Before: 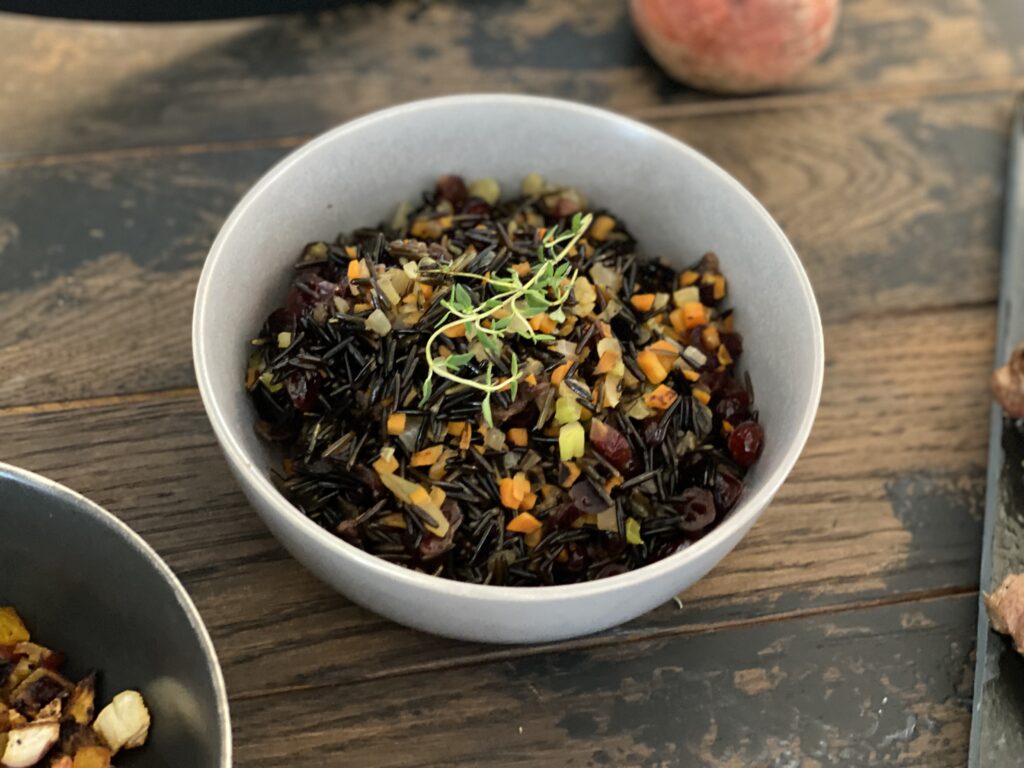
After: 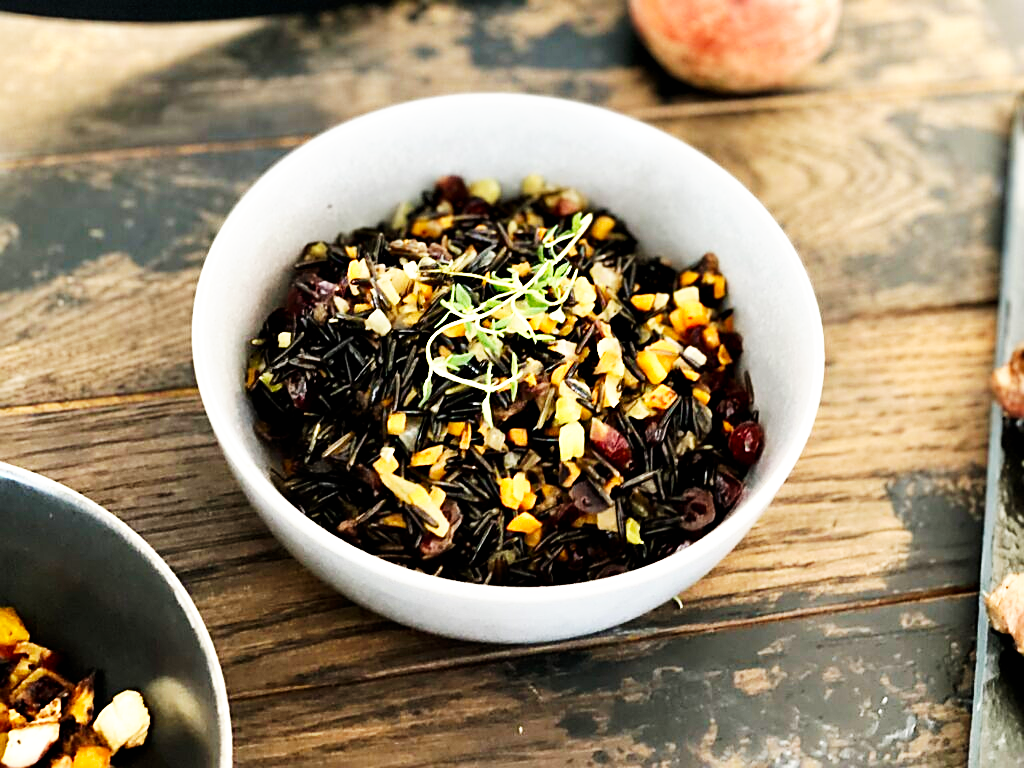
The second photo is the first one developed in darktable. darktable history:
contrast equalizer: y [[0.514, 0.573, 0.581, 0.508, 0.5, 0.5], [0.5 ×6], [0.5 ×6], [0 ×6], [0 ×6]]
base curve: curves: ch0 [(0, 0) (0.007, 0.004) (0.027, 0.03) (0.046, 0.07) (0.207, 0.54) (0.442, 0.872) (0.673, 0.972) (1, 1)], preserve colors none
sharpen: on, module defaults
